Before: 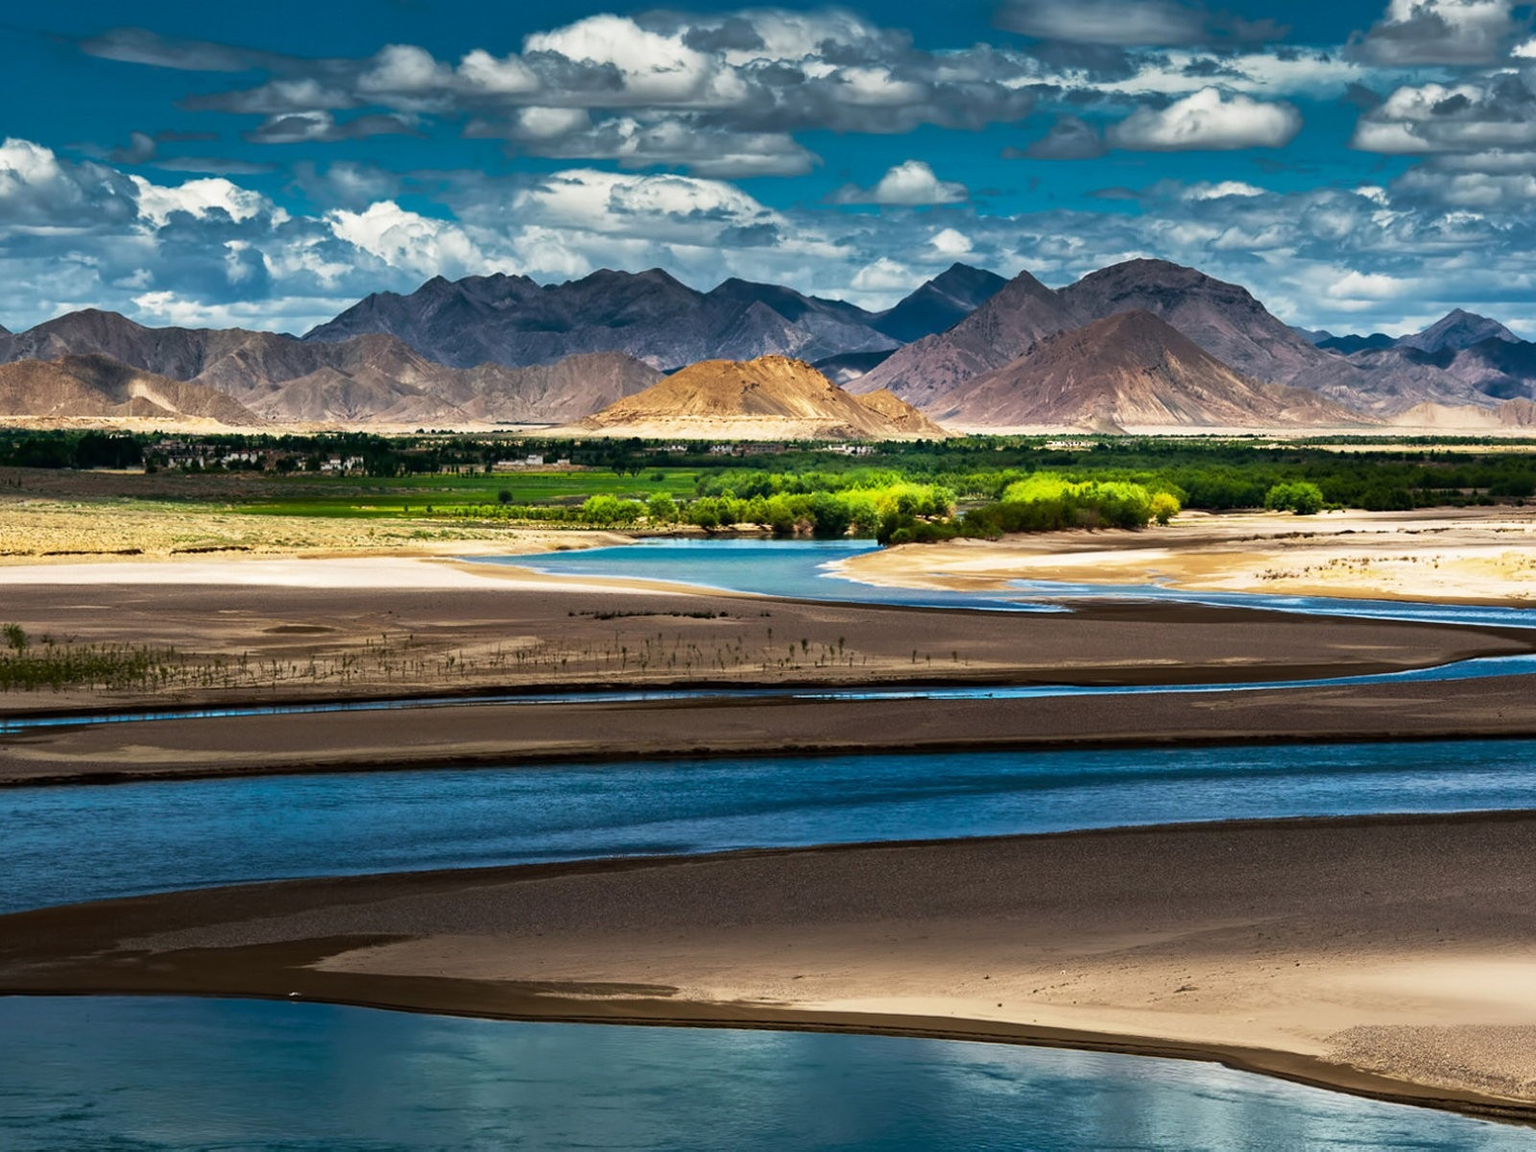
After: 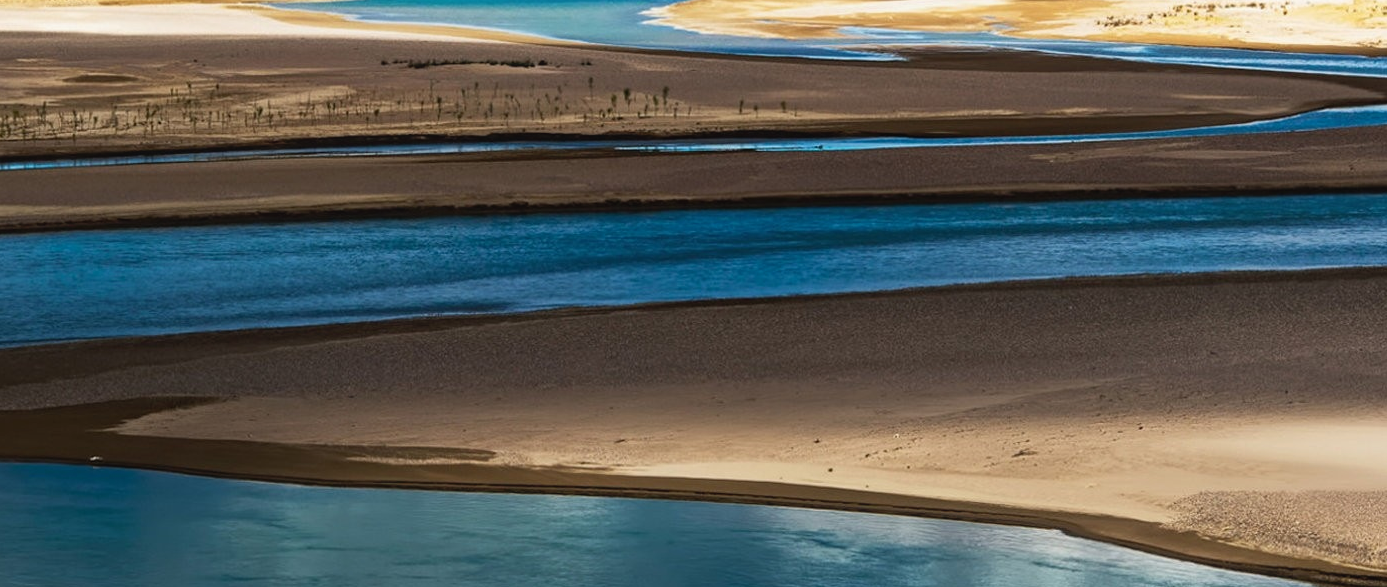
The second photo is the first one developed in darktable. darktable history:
contrast equalizer: y [[0.439, 0.44, 0.442, 0.457, 0.493, 0.498], [0.5 ×6], [0.5 ×6], [0 ×6], [0 ×6]], mix 0.59
crop and rotate: left 13.306%, top 48.129%, bottom 2.928%
